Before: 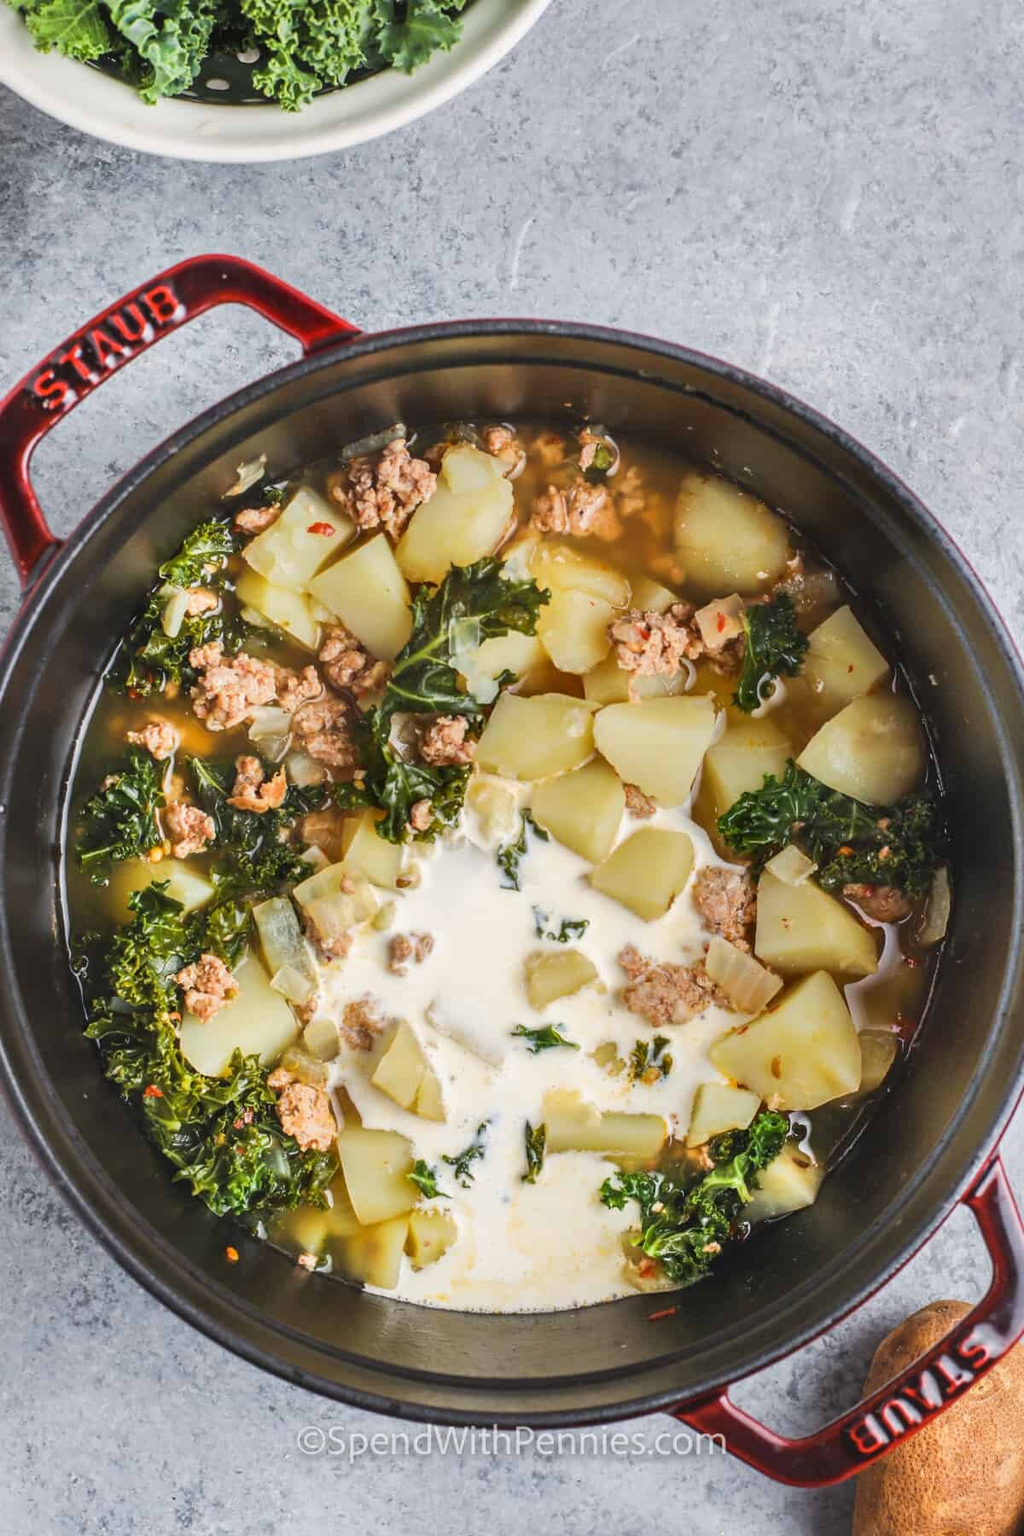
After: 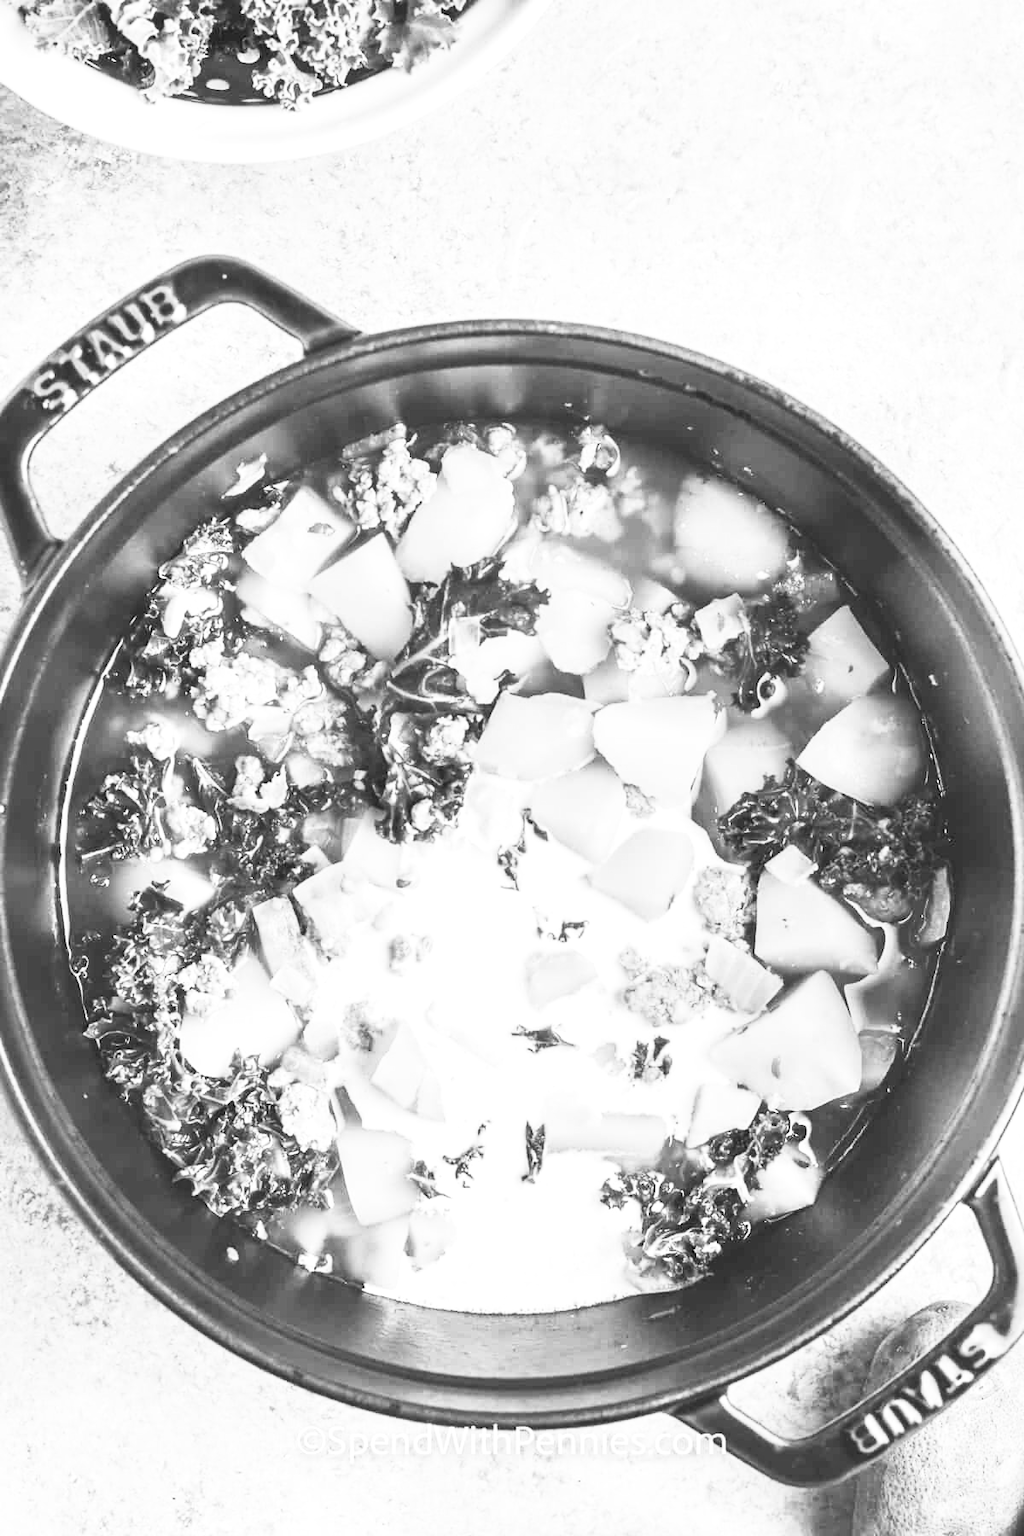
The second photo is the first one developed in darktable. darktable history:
color calibration: output gray [0.267, 0.423, 0.267, 0], illuminant same as pipeline (D50), adaptation none (bypass)
contrast brightness saturation: contrast 0.43, brightness 0.56, saturation -0.19
white balance: red 0.986, blue 1.01
exposure: black level correction 0, exposure 0.7 EV, compensate exposure bias true, compensate highlight preservation false
